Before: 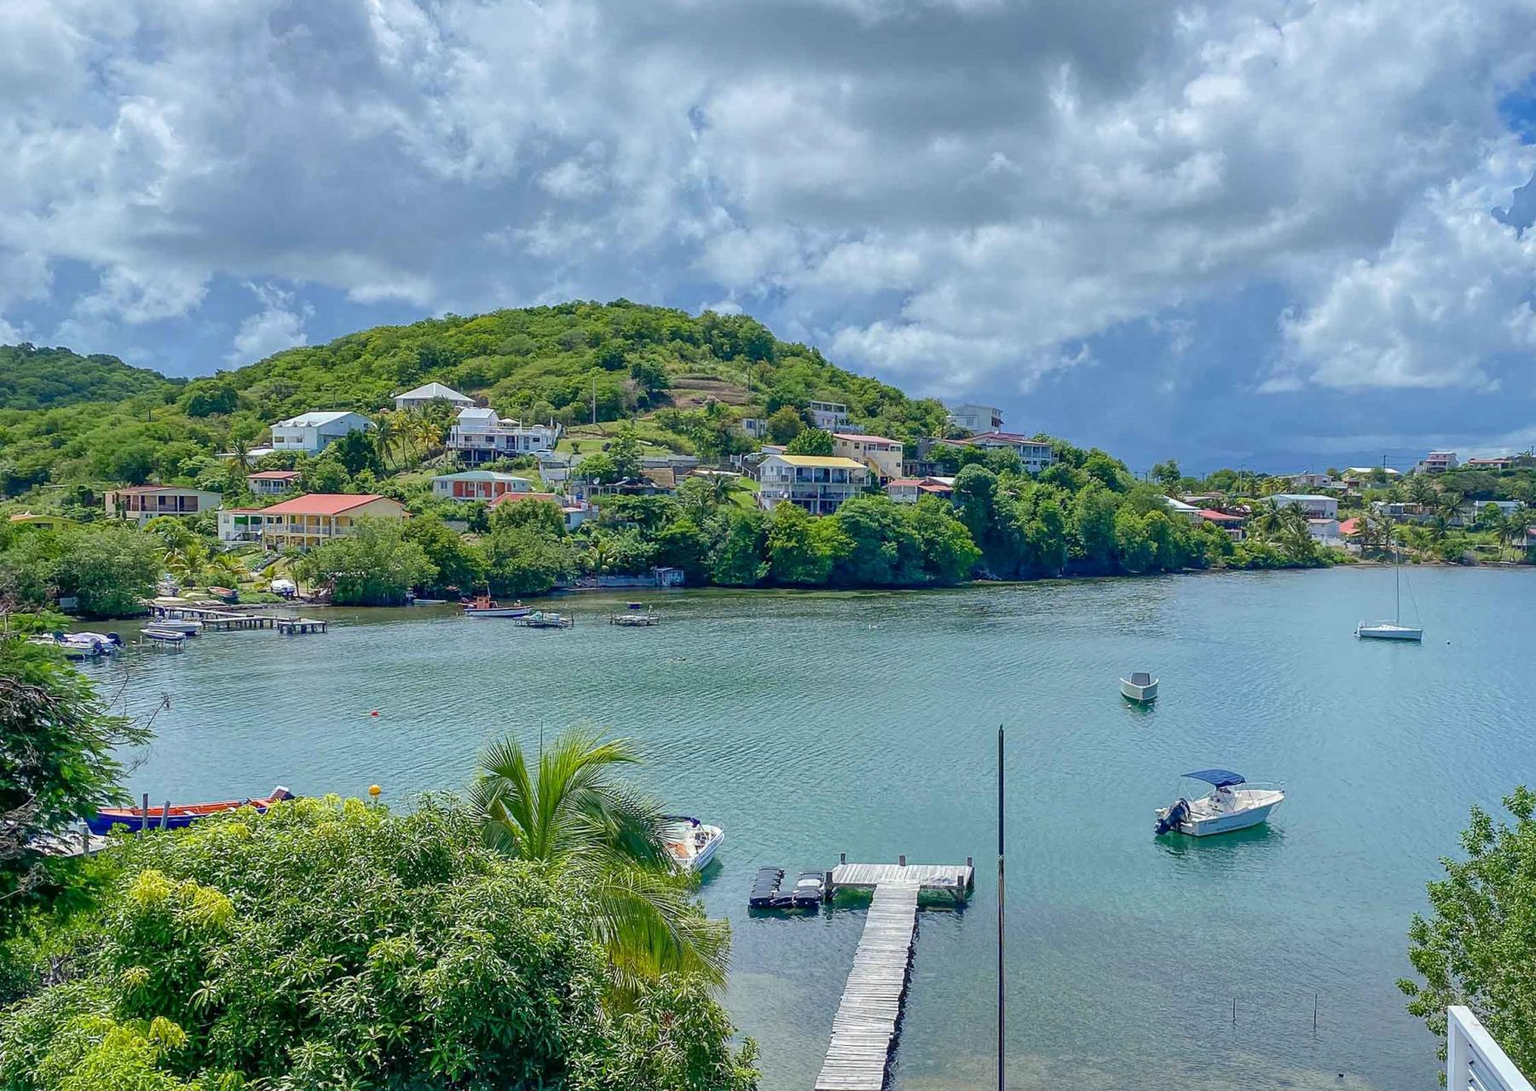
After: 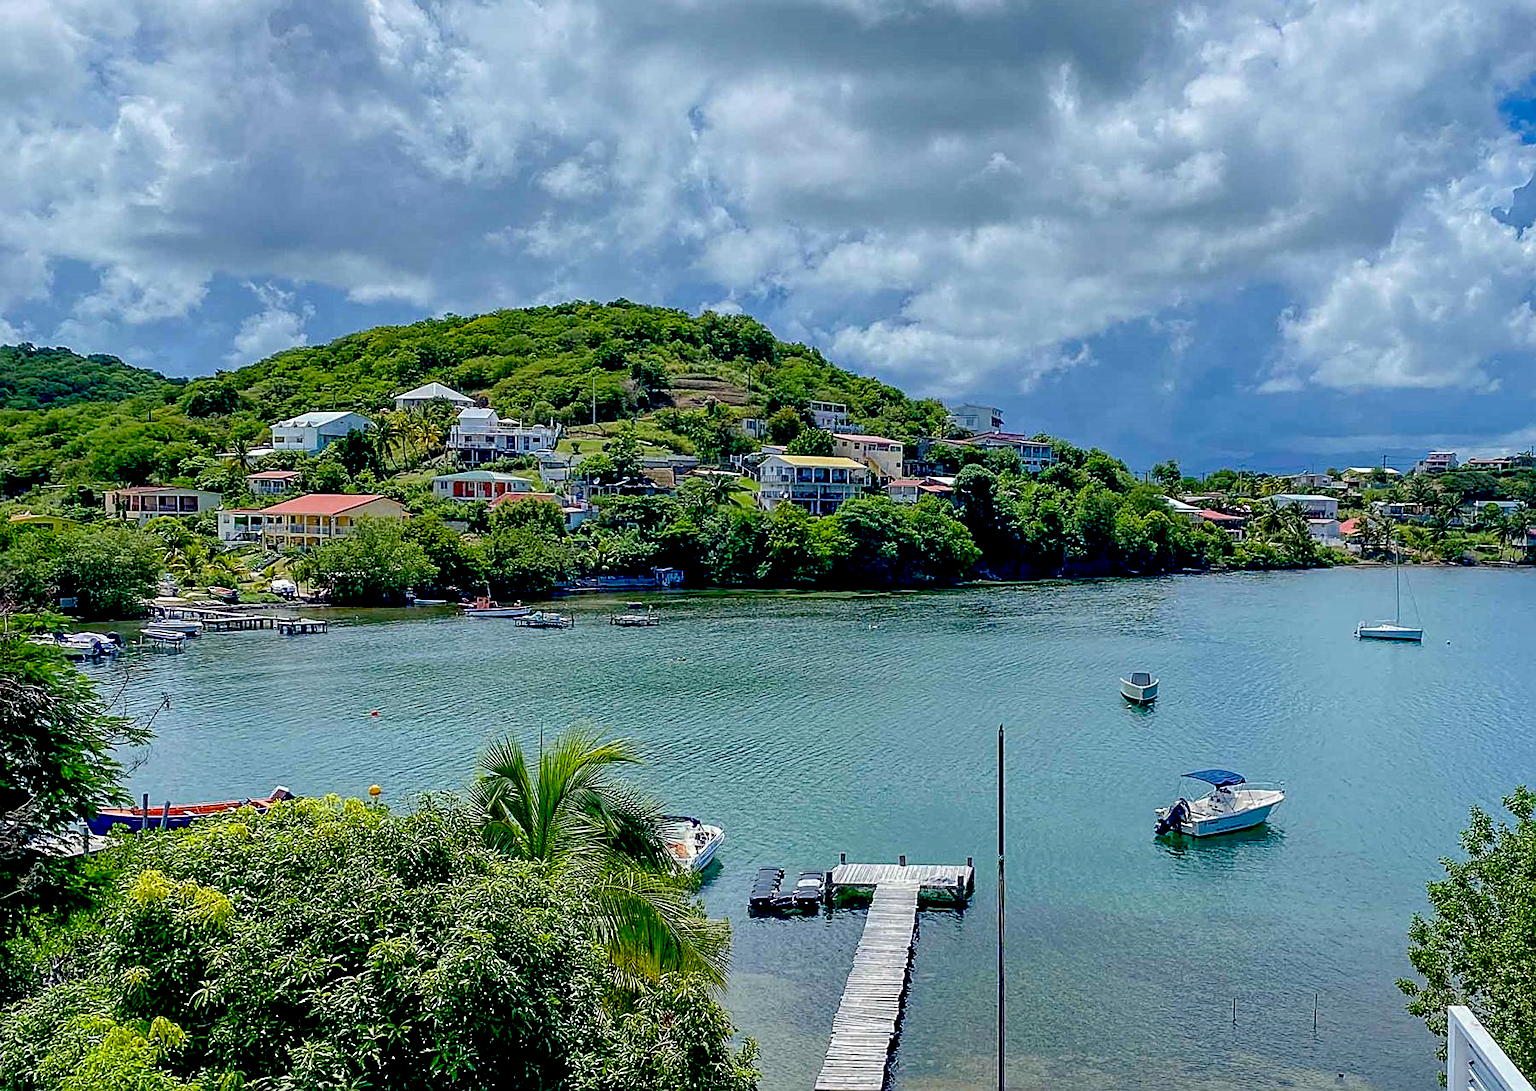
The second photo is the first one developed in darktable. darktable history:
sharpen: on, module defaults
exposure: black level correction 0.055, exposure -0.036 EV, compensate highlight preservation false
